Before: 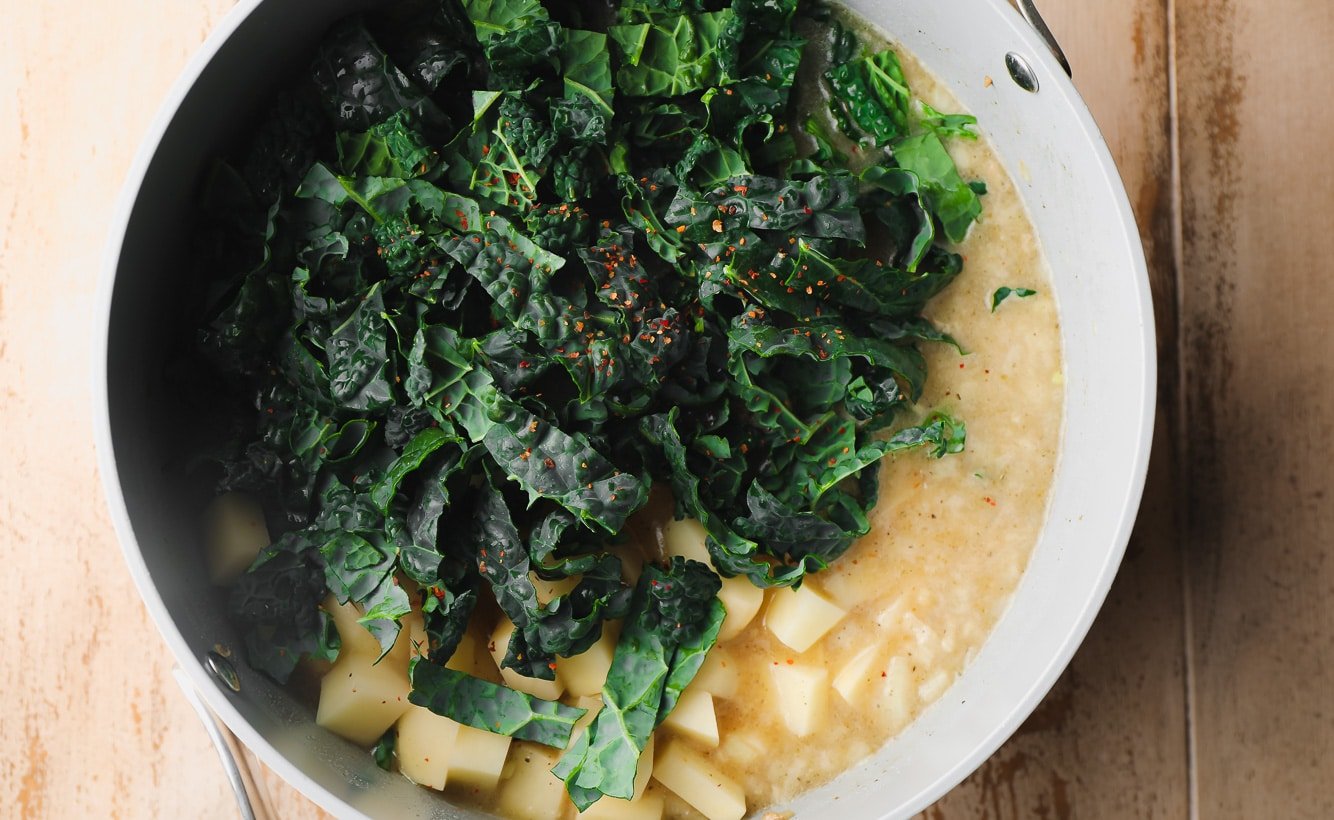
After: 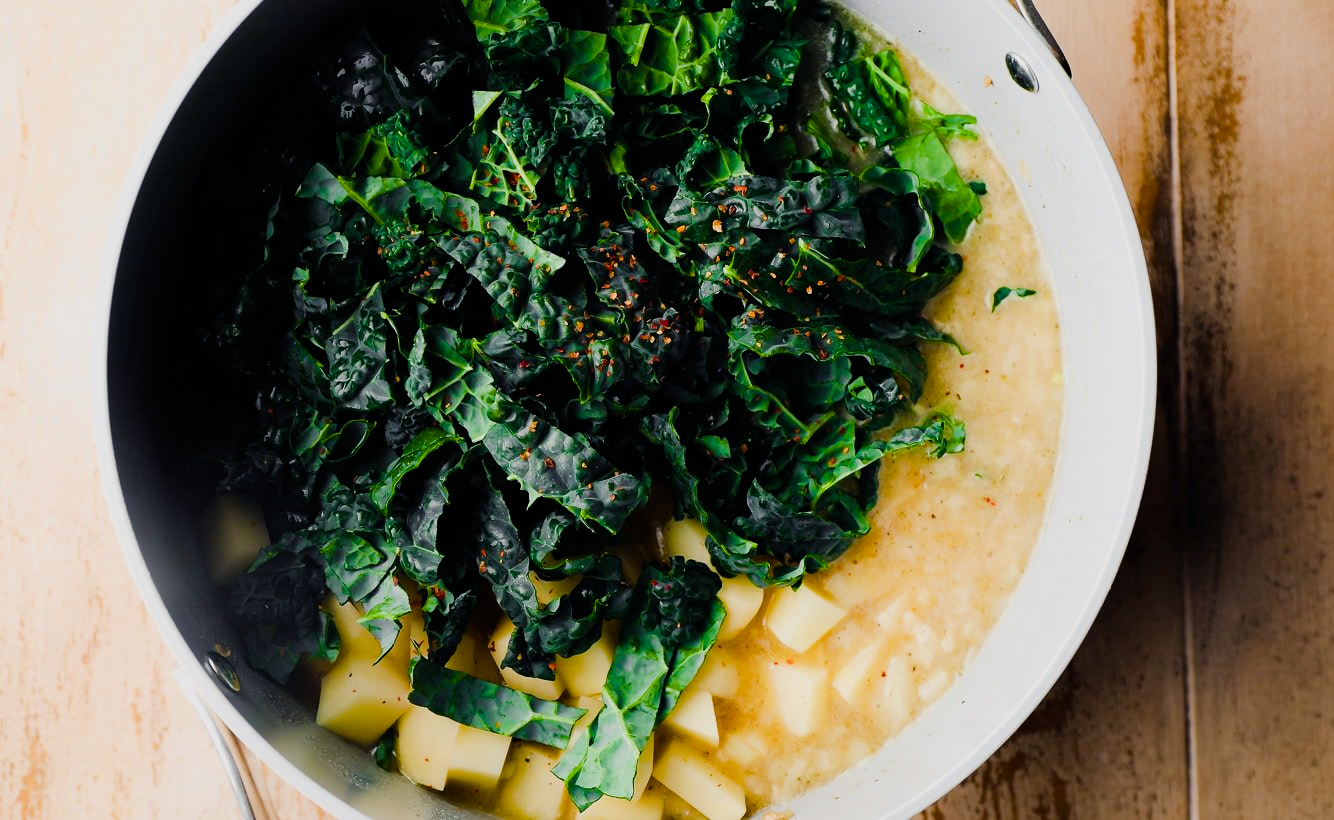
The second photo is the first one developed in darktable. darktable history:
filmic rgb: black relative exposure -7.65 EV, white relative exposure 4.56 EV, hardness 3.61
color balance rgb: shadows lift › luminance -21.465%, shadows lift › chroma 6.613%, shadows lift › hue 267.46°, highlights gain › luminance 14.692%, linear chroma grading › global chroma 15.384%, perceptual saturation grading › global saturation 0.576%, perceptual saturation grading › highlights -17.611%, perceptual saturation grading › mid-tones 33.459%, perceptual saturation grading › shadows 50.425%, perceptual brilliance grading › highlights 13.023%, perceptual brilliance grading › mid-tones 9.016%, perceptual brilliance grading › shadows -17.054%, global vibrance 14.474%
